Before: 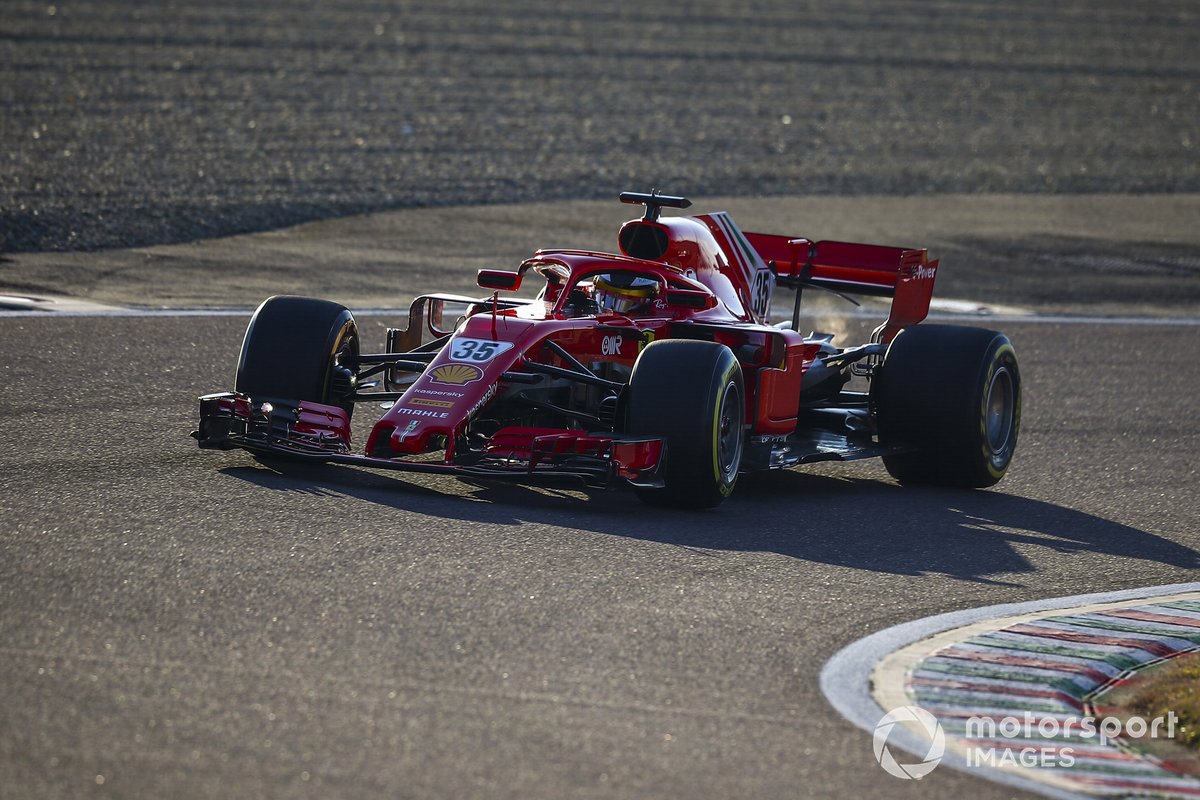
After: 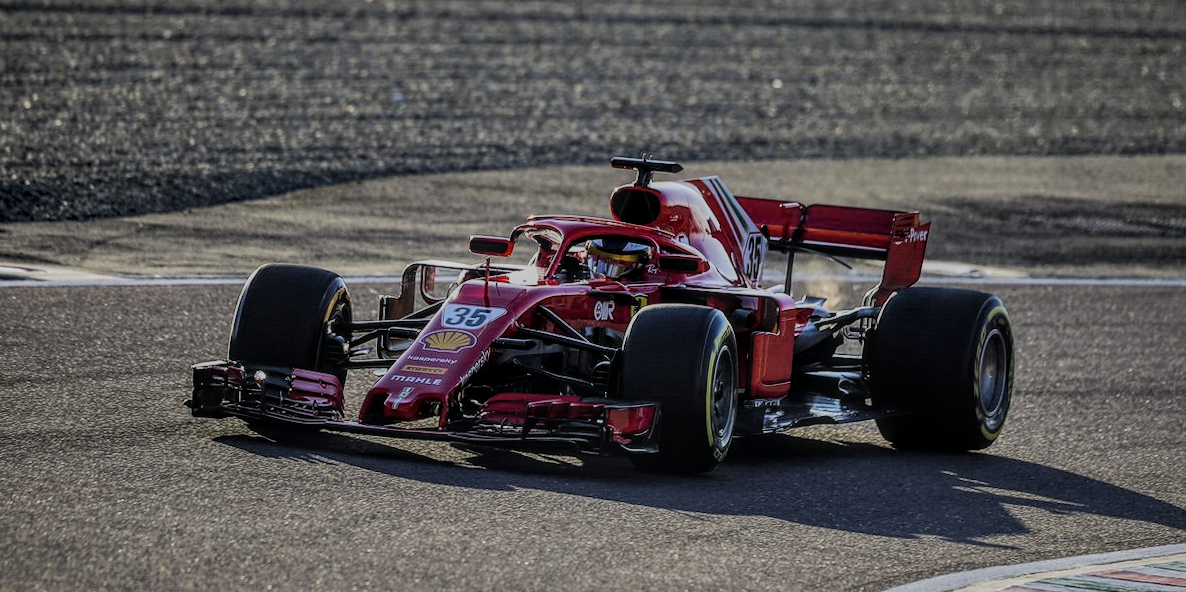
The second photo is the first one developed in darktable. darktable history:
local contrast: highlights 74%, shadows 55%, detail 176%, midtone range 0.207
crop: top 3.857%, bottom 21.132%
shadows and highlights: soften with gaussian
filmic rgb: black relative exposure -6.98 EV, white relative exposure 5.63 EV, hardness 2.86
rotate and perspective: rotation -0.45°, automatic cropping original format, crop left 0.008, crop right 0.992, crop top 0.012, crop bottom 0.988
